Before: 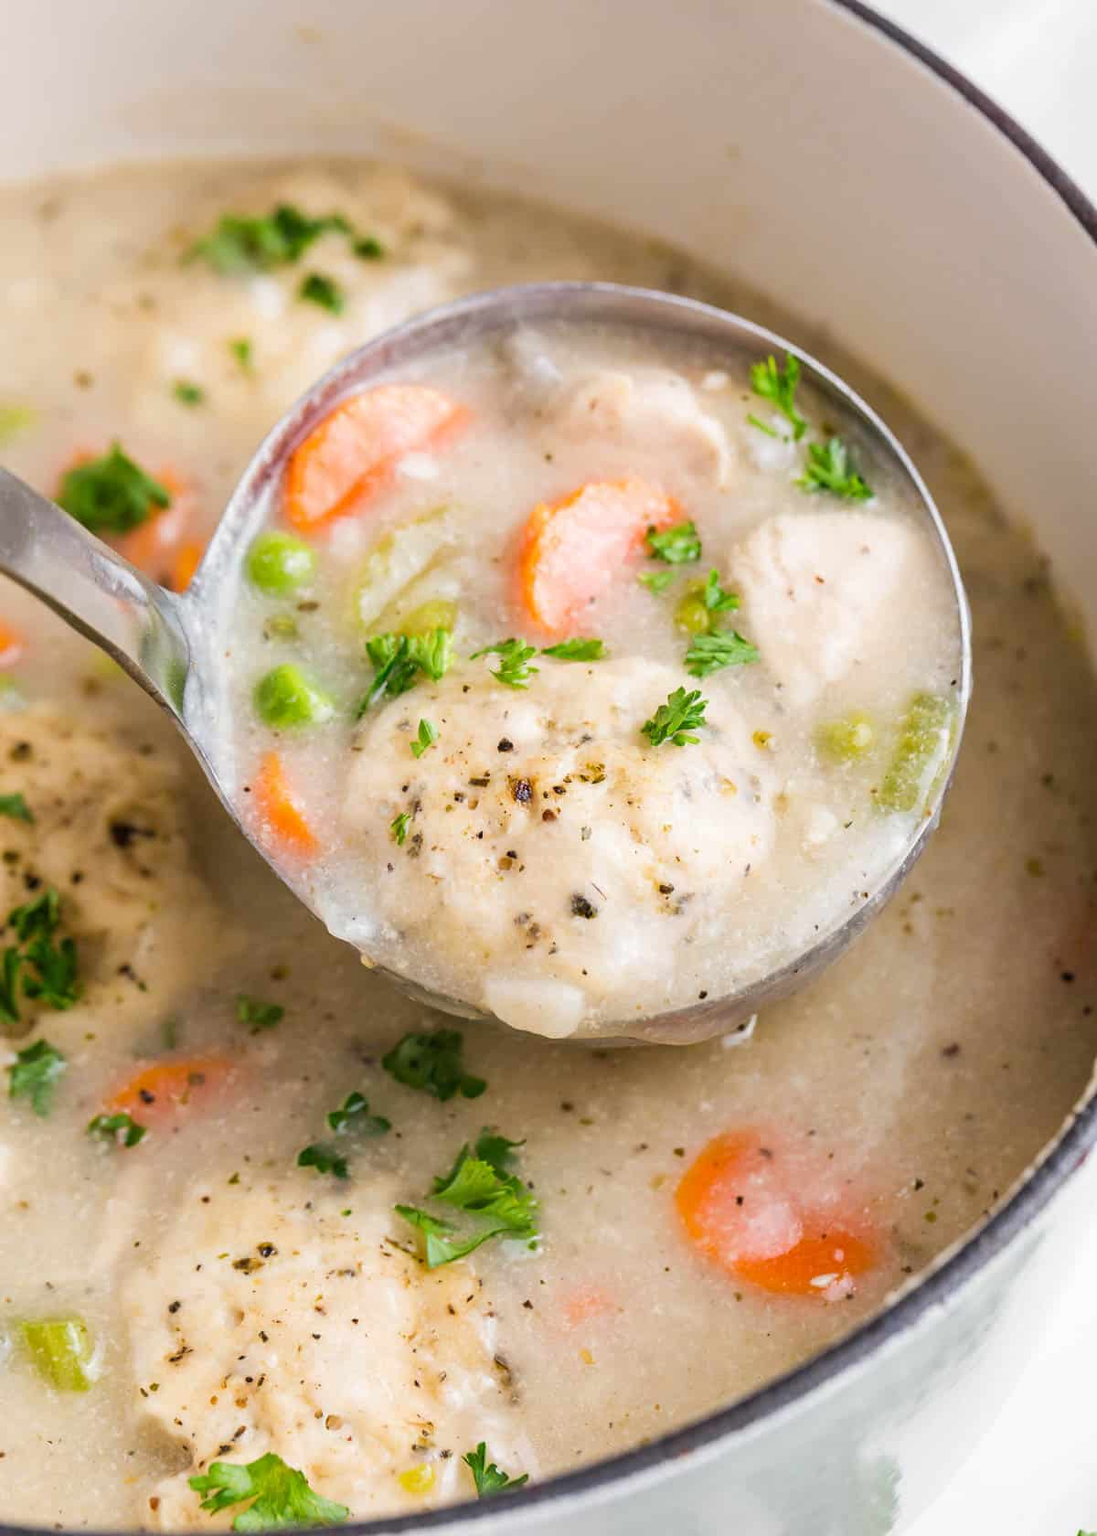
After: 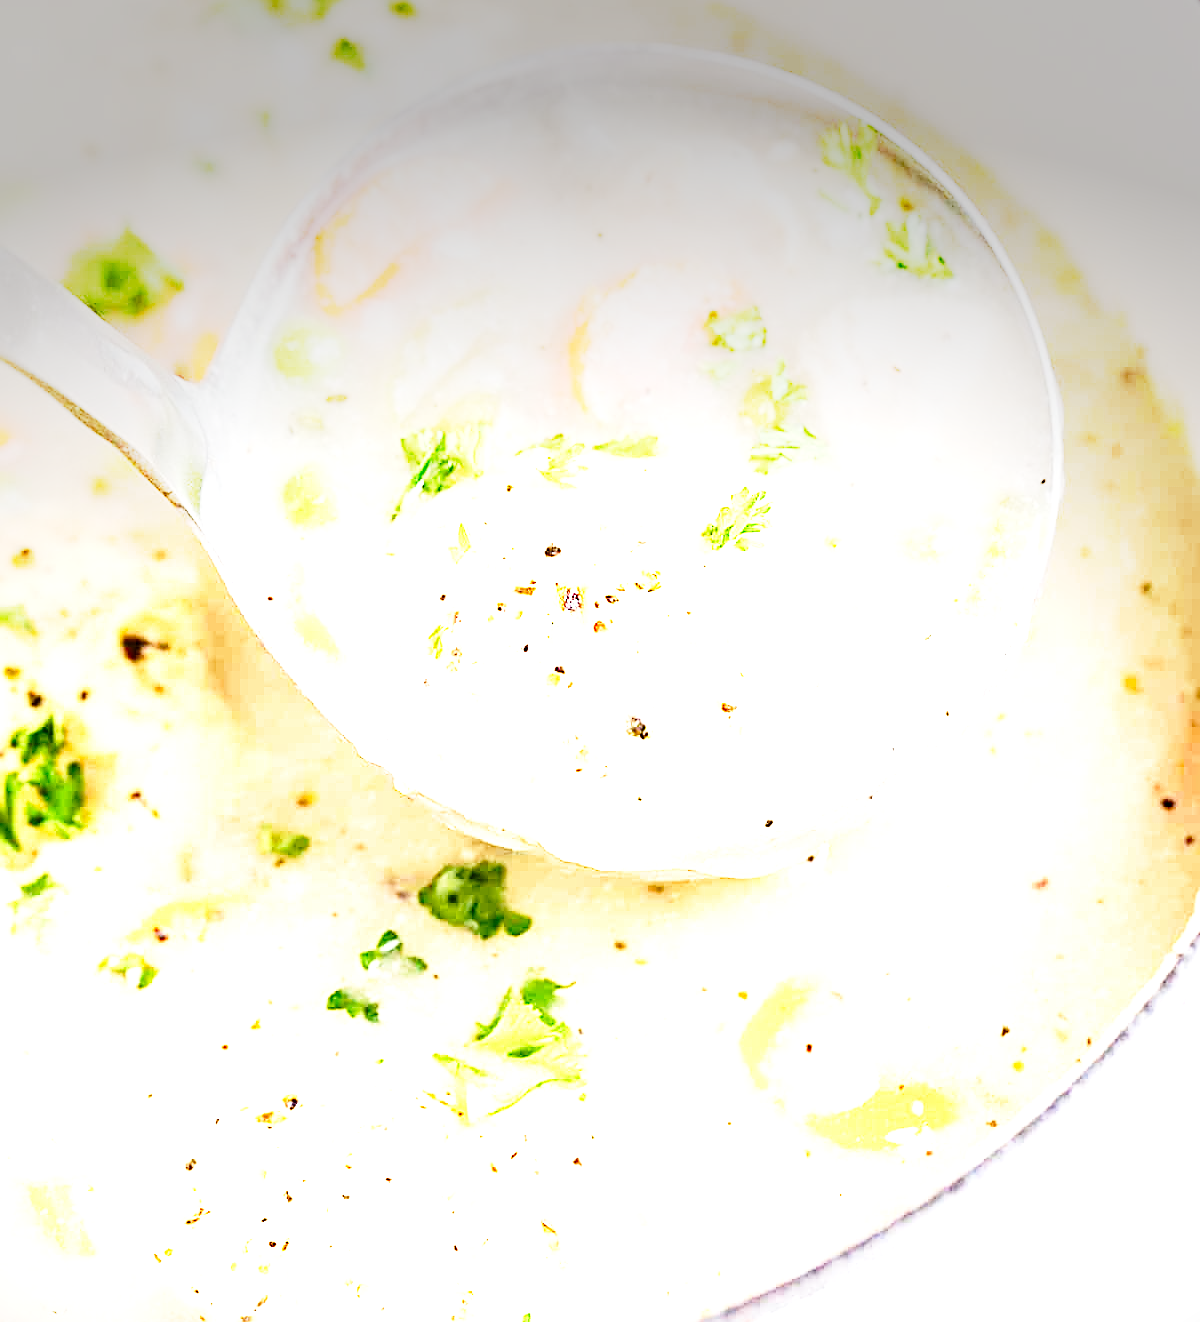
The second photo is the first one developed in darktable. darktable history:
base curve: curves: ch0 [(0, 0) (0.028, 0.03) (0.105, 0.232) (0.387, 0.748) (0.754, 0.968) (1, 1)], fusion 1, exposure shift 0.576, preserve colors none
contrast brightness saturation: saturation 0.1
crop and rotate: top 15.774%, bottom 5.506%
exposure: exposure 2 EV, compensate highlight preservation false
vignetting: fall-off start 97.52%, fall-off radius 100%, brightness -0.574, saturation 0, center (-0.027, 0.404), width/height ratio 1.368, unbound false
sharpen: on, module defaults
tone equalizer: -8 EV -0.75 EV, -7 EV -0.7 EV, -6 EV -0.6 EV, -5 EV -0.4 EV, -3 EV 0.4 EV, -2 EV 0.6 EV, -1 EV 0.7 EV, +0 EV 0.75 EV, edges refinement/feathering 500, mask exposure compensation -1.57 EV, preserve details no
